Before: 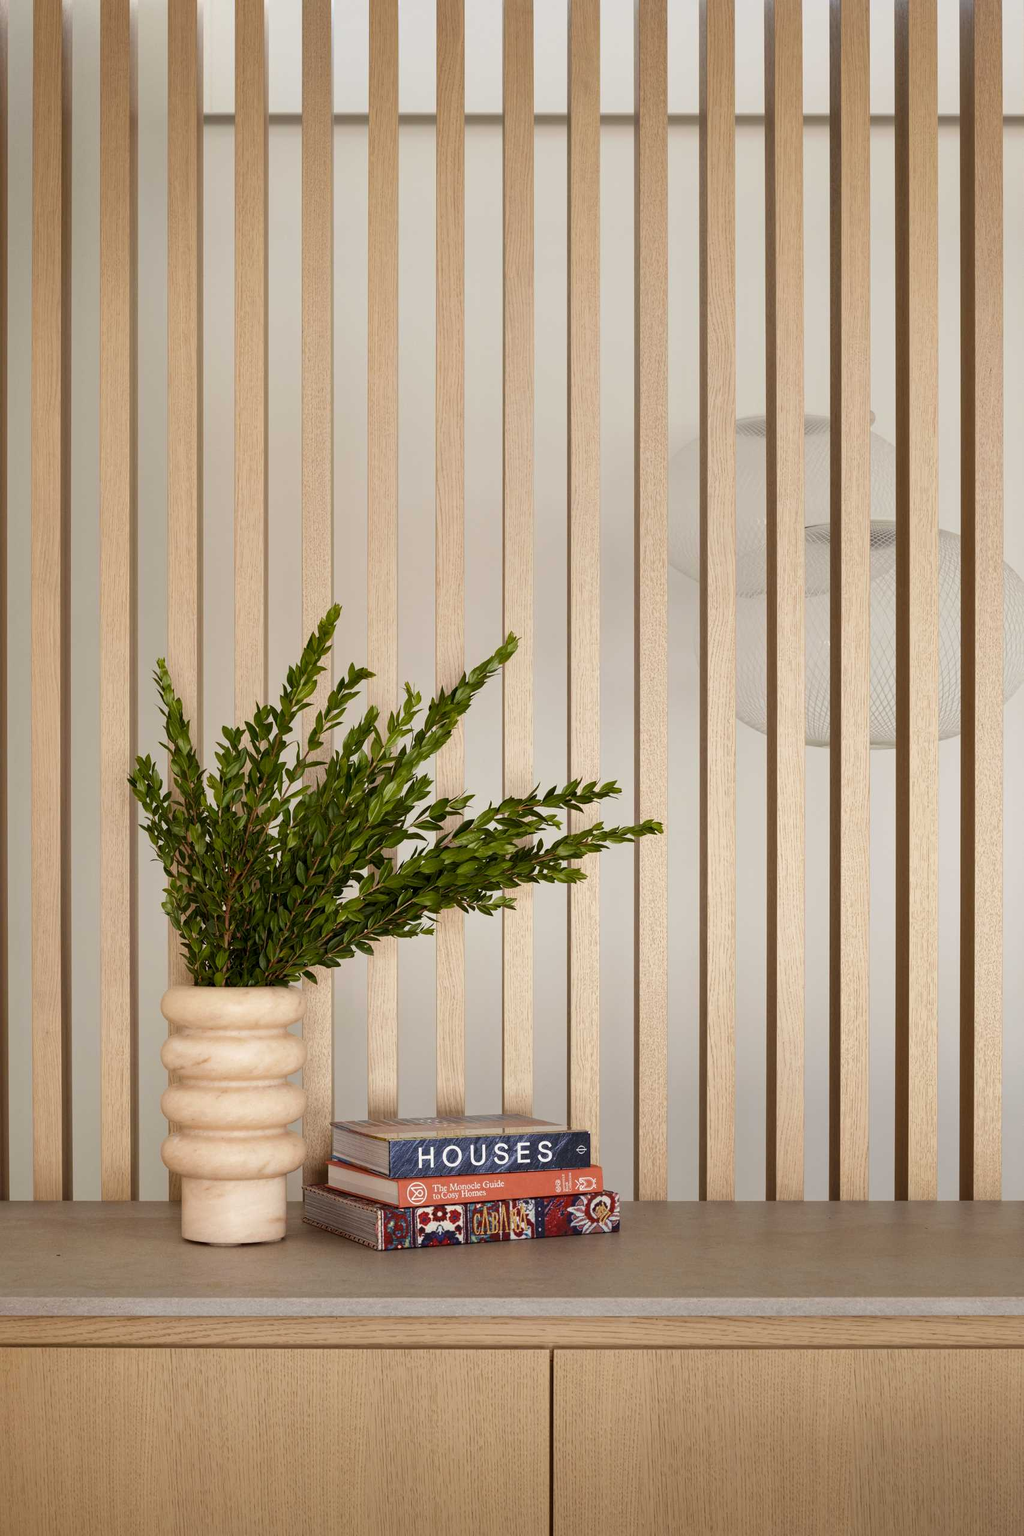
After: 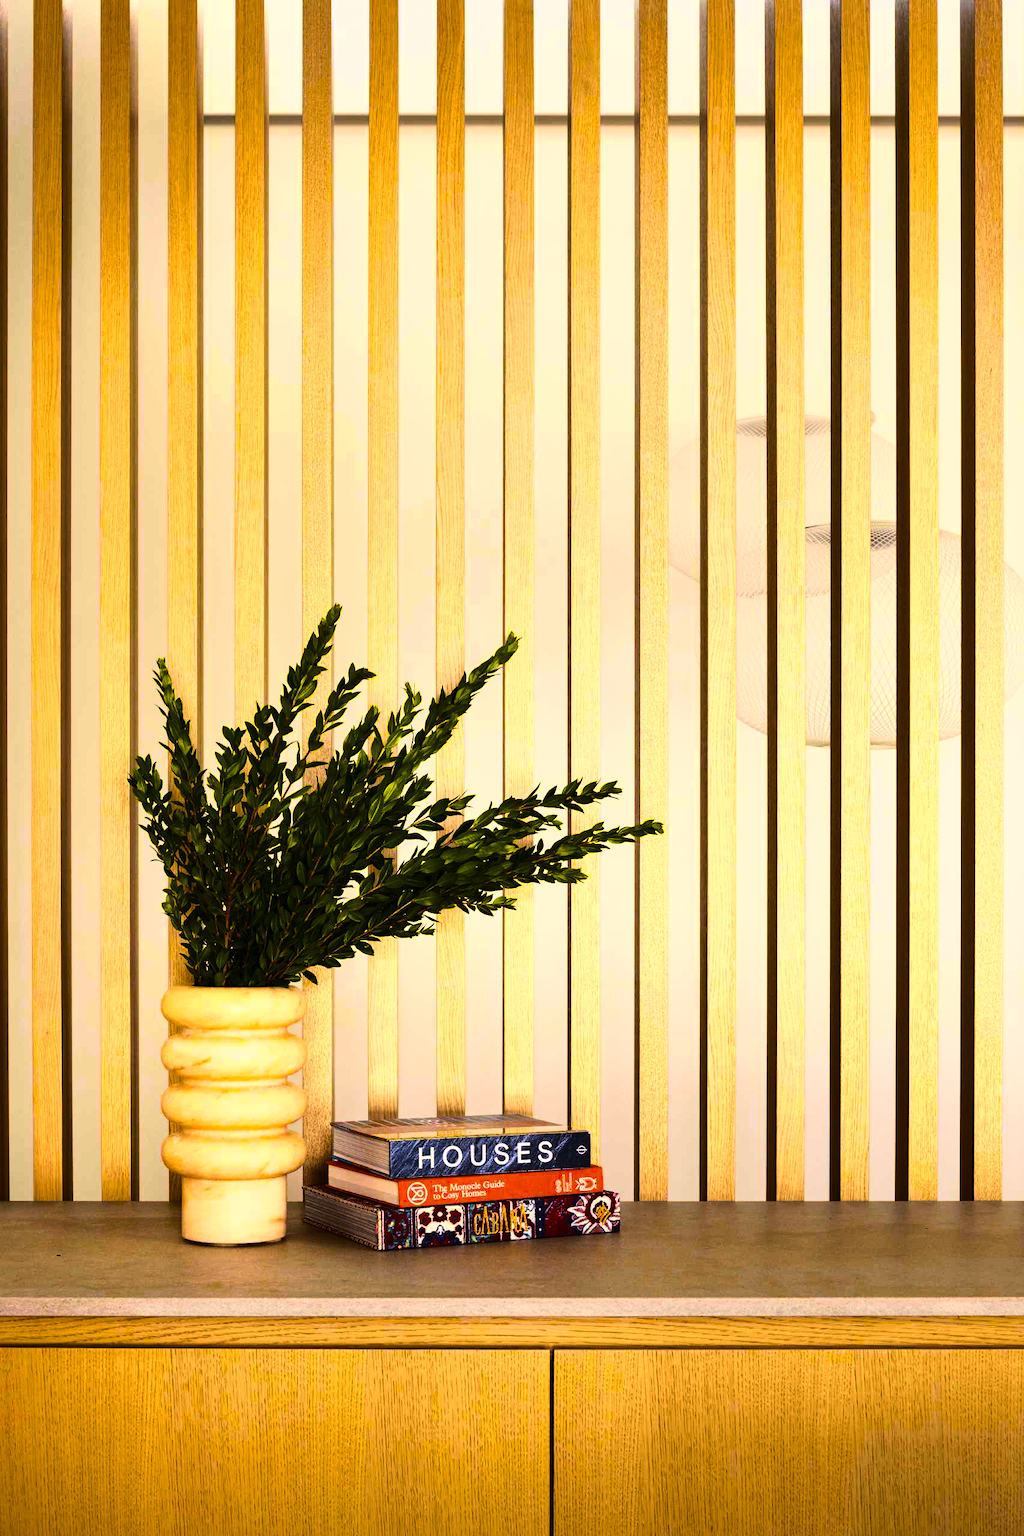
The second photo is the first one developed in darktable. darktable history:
color correction: highlights b* 0.028, saturation 1.09
color balance rgb: highlights gain › chroma 1.658%, highlights gain › hue 56.71°, linear chroma grading › global chroma 8.47%, perceptual saturation grading › global saturation 74.395%, perceptual saturation grading › shadows -29.233%, global vibrance 20%
tone curve: curves: ch0 [(0, 0) (0.003, 0.003) (0.011, 0.006) (0.025, 0.01) (0.044, 0.016) (0.069, 0.02) (0.1, 0.025) (0.136, 0.034) (0.177, 0.051) (0.224, 0.08) (0.277, 0.131) (0.335, 0.209) (0.399, 0.328) (0.468, 0.47) (0.543, 0.629) (0.623, 0.788) (0.709, 0.903) (0.801, 0.965) (0.898, 0.989) (1, 1)]
